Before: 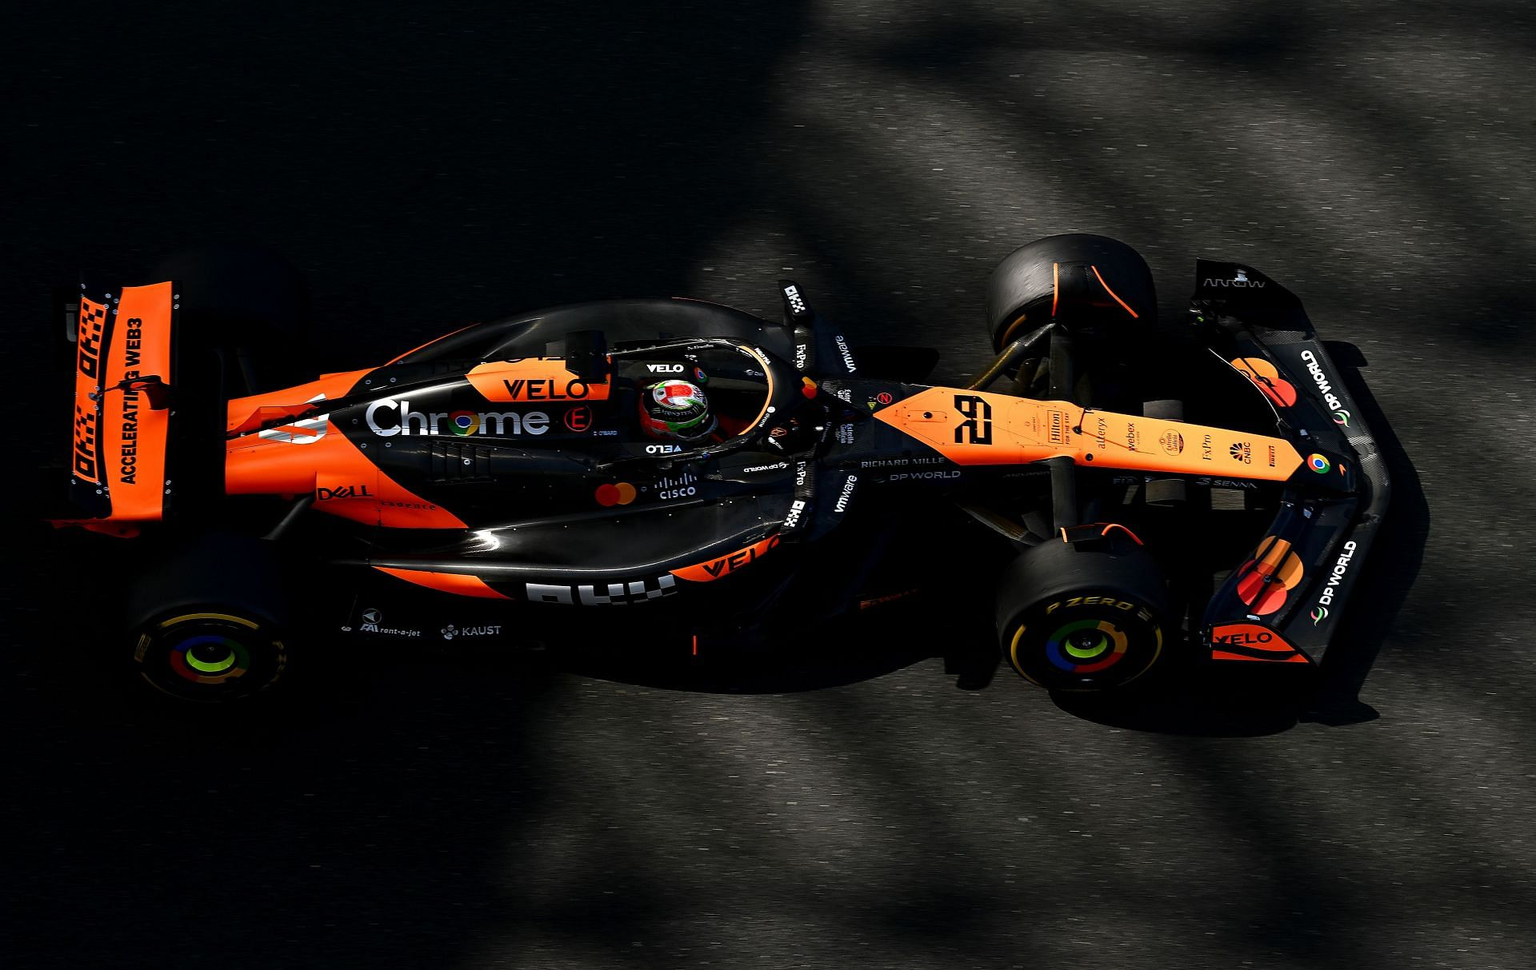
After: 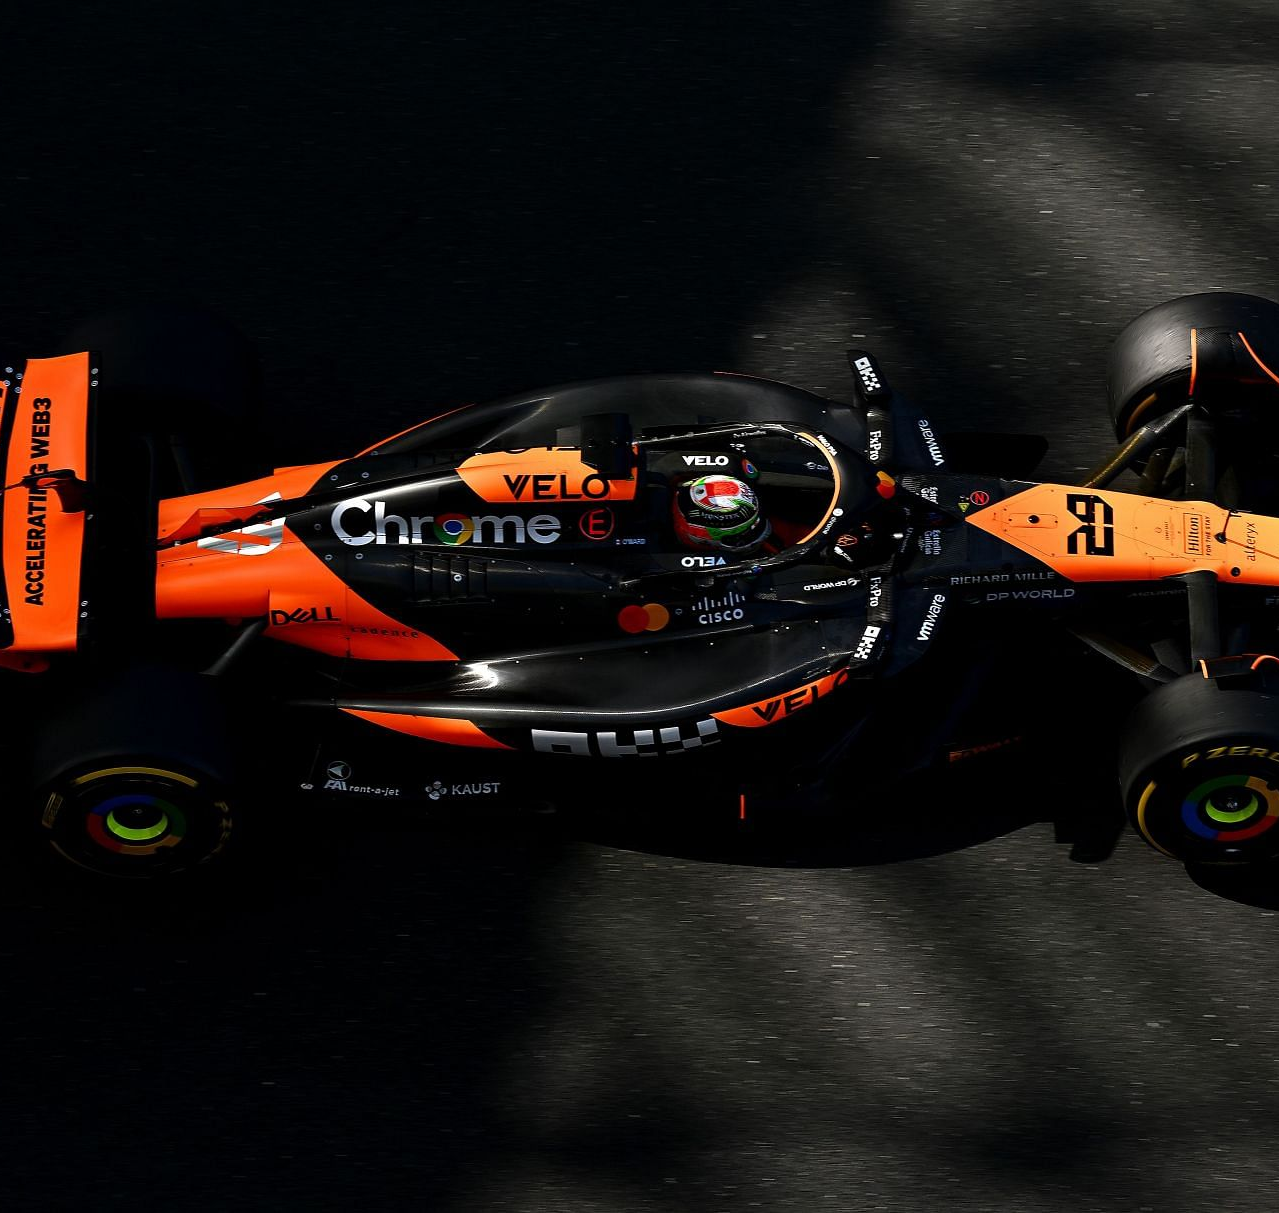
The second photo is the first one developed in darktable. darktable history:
crop and rotate: left 6.602%, right 26.753%
